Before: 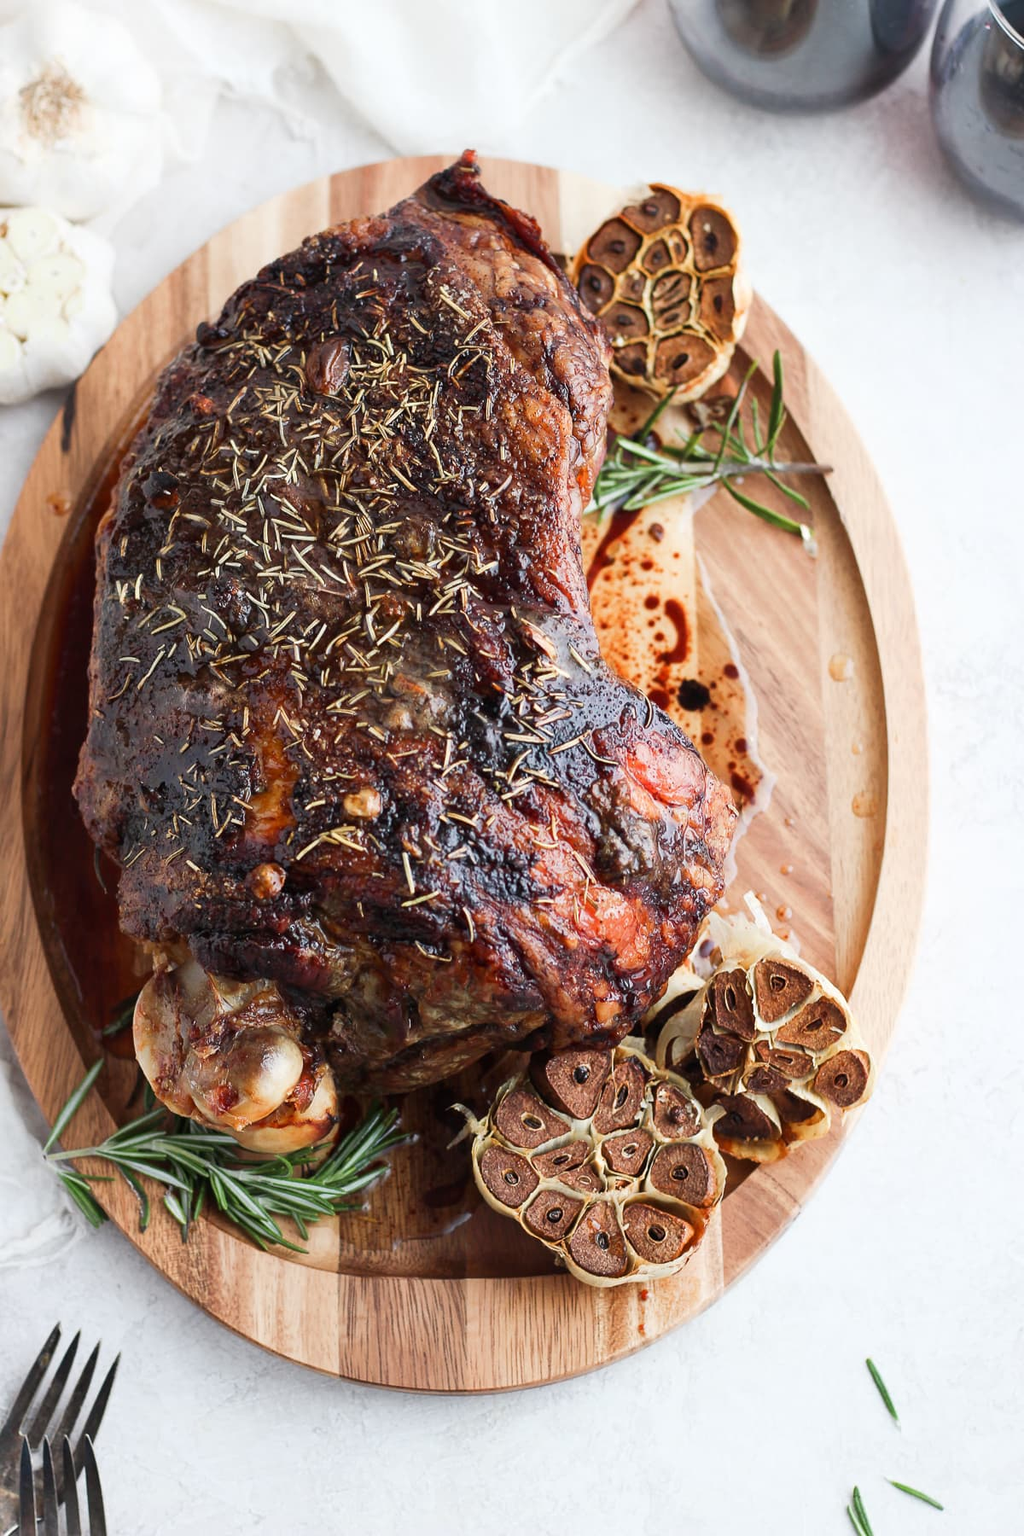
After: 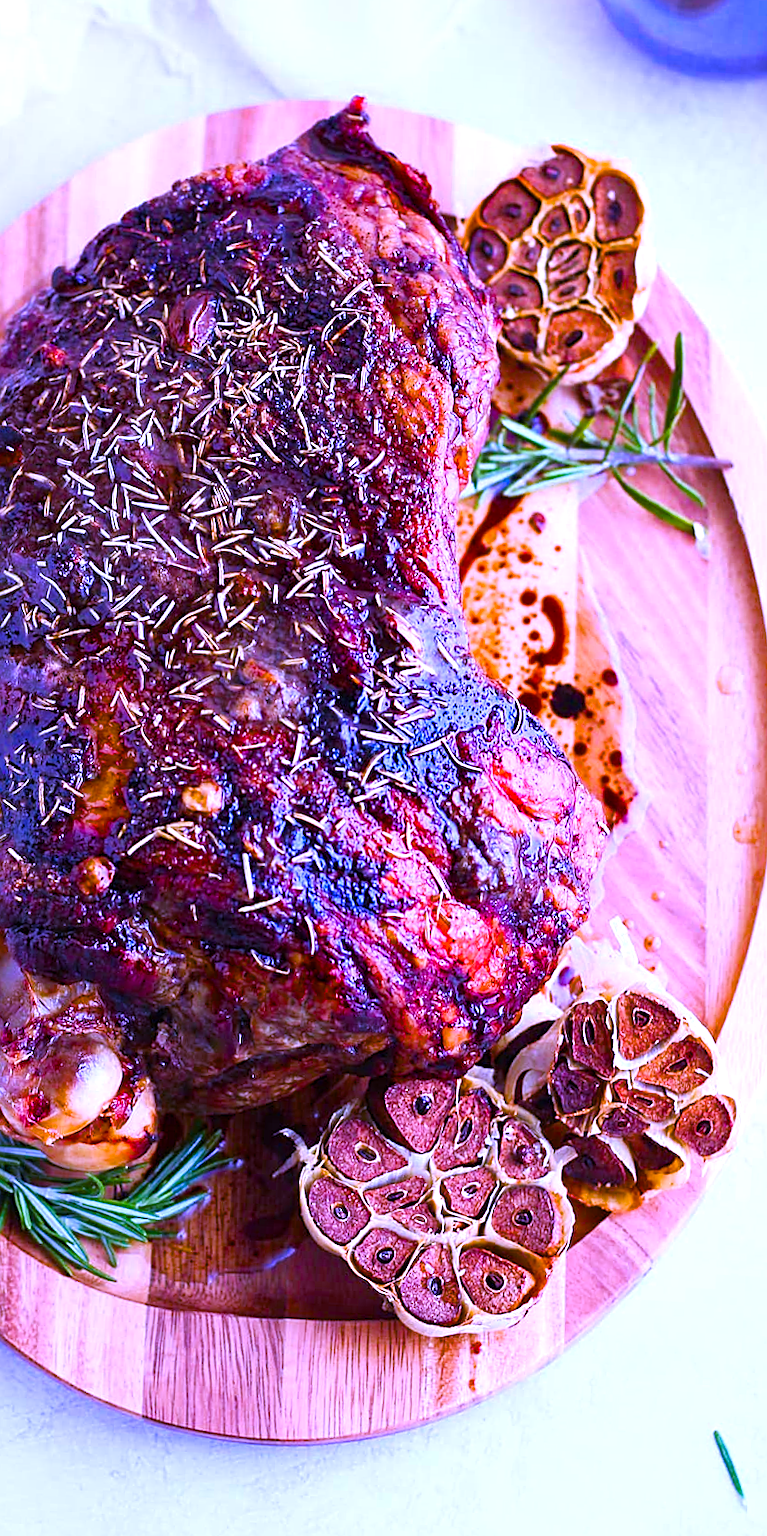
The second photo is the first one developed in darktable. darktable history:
white balance: red 0.98, blue 1.61
crop and rotate: angle -3.27°, left 14.277%, top 0.028%, right 10.766%, bottom 0.028%
color balance rgb: linear chroma grading › shadows 10%, linear chroma grading › highlights 10%, linear chroma grading › global chroma 15%, linear chroma grading › mid-tones 15%, perceptual saturation grading › global saturation 40%, perceptual saturation grading › highlights -25%, perceptual saturation grading › mid-tones 35%, perceptual saturation grading › shadows 35%, perceptual brilliance grading › global brilliance 11.29%, global vibrance 11.29%
sharpen: on, module defaults
